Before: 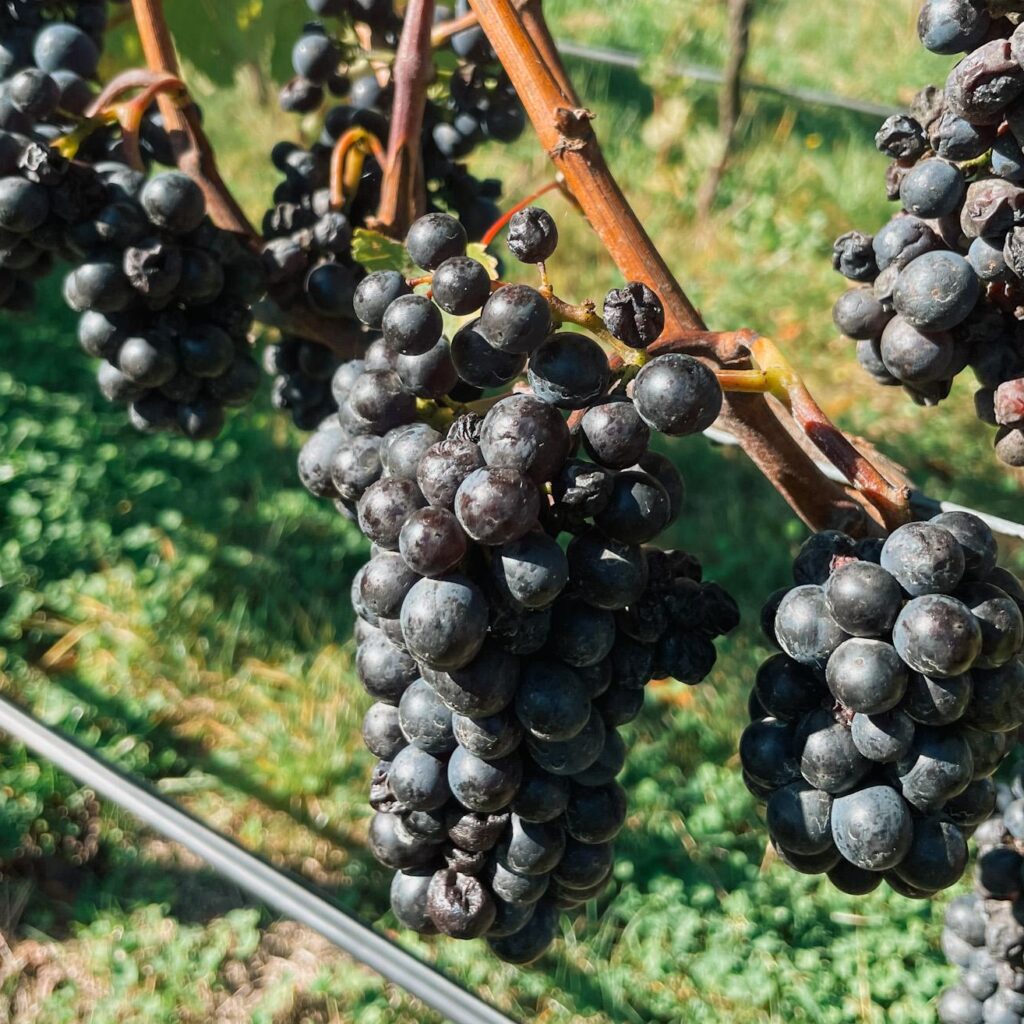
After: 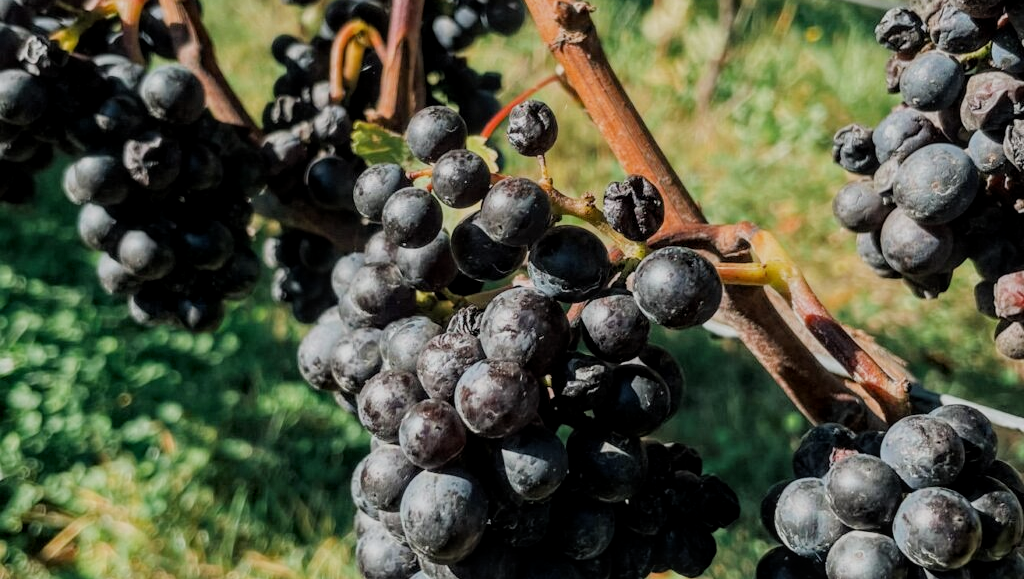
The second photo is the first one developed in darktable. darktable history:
local contrast: on, module defaults
crop and rotate: top 10.517%, bottom 32.881%
filmic rgb: black relative exposure -7.65 EV, white relative exposure 4.56 EV, hardness 3.61
